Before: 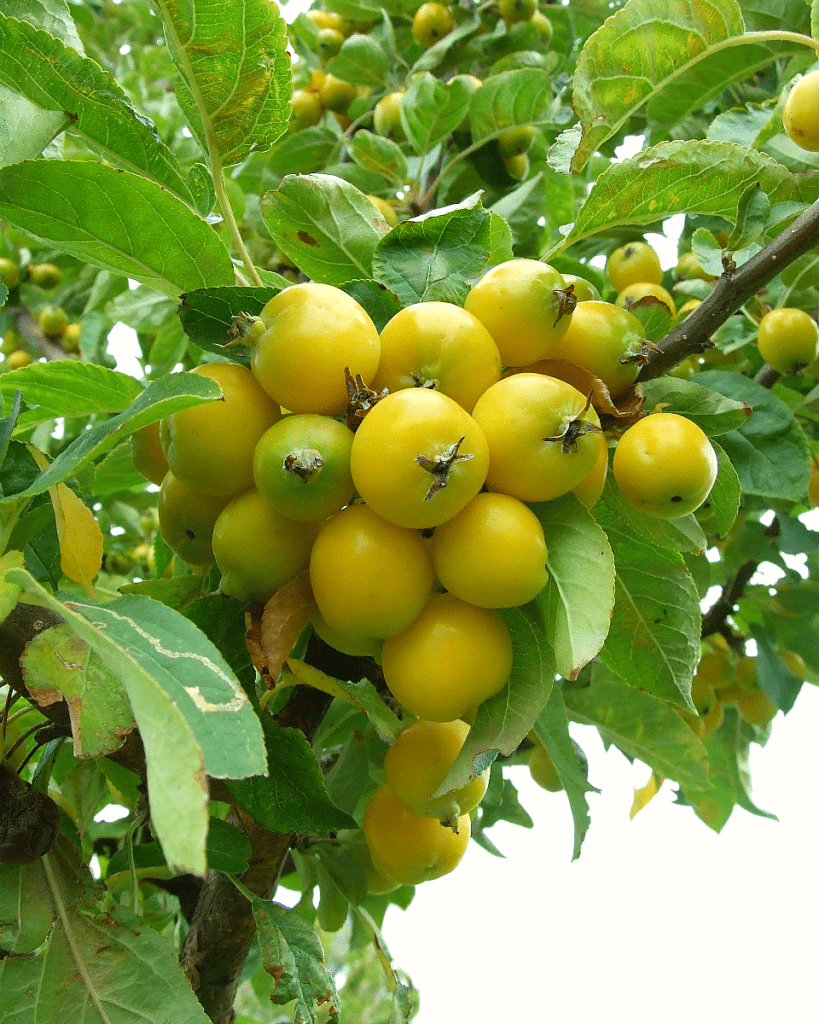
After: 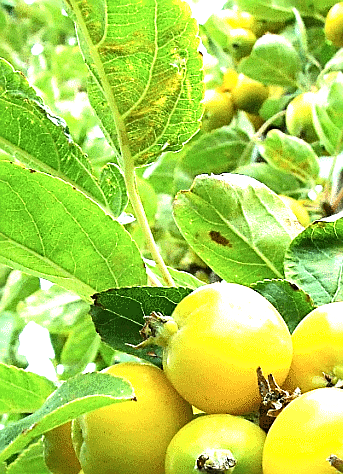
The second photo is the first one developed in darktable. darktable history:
local contrast: mode bilateral grid, contrast 15, coarseness 36, detail 105%, midtone range 0.2
sharpen: on, module defaults
exposure: exposure 0.6 EV, compensate highlight preservation false
crop and rotate: left 10.817%, top 0.062%, right 47.194%, bottom 53.626%
tone equalizer: -8 EV -0.75 EV, -7 EV -0.7 EV, -6 EV -0.6 EV, -5 EV -0.4 EV, -3 EV 0.4 EV, -2 EV 0.6 EV, -1 EV 0.7 EV, +0 EV 0.75 EV, edges refinement/feathering 500, mask exposure compensation -1.57 EV, preserve details no
shadows and highlights: shadows -12.5, white point adjustment 4, highlights 28.33
